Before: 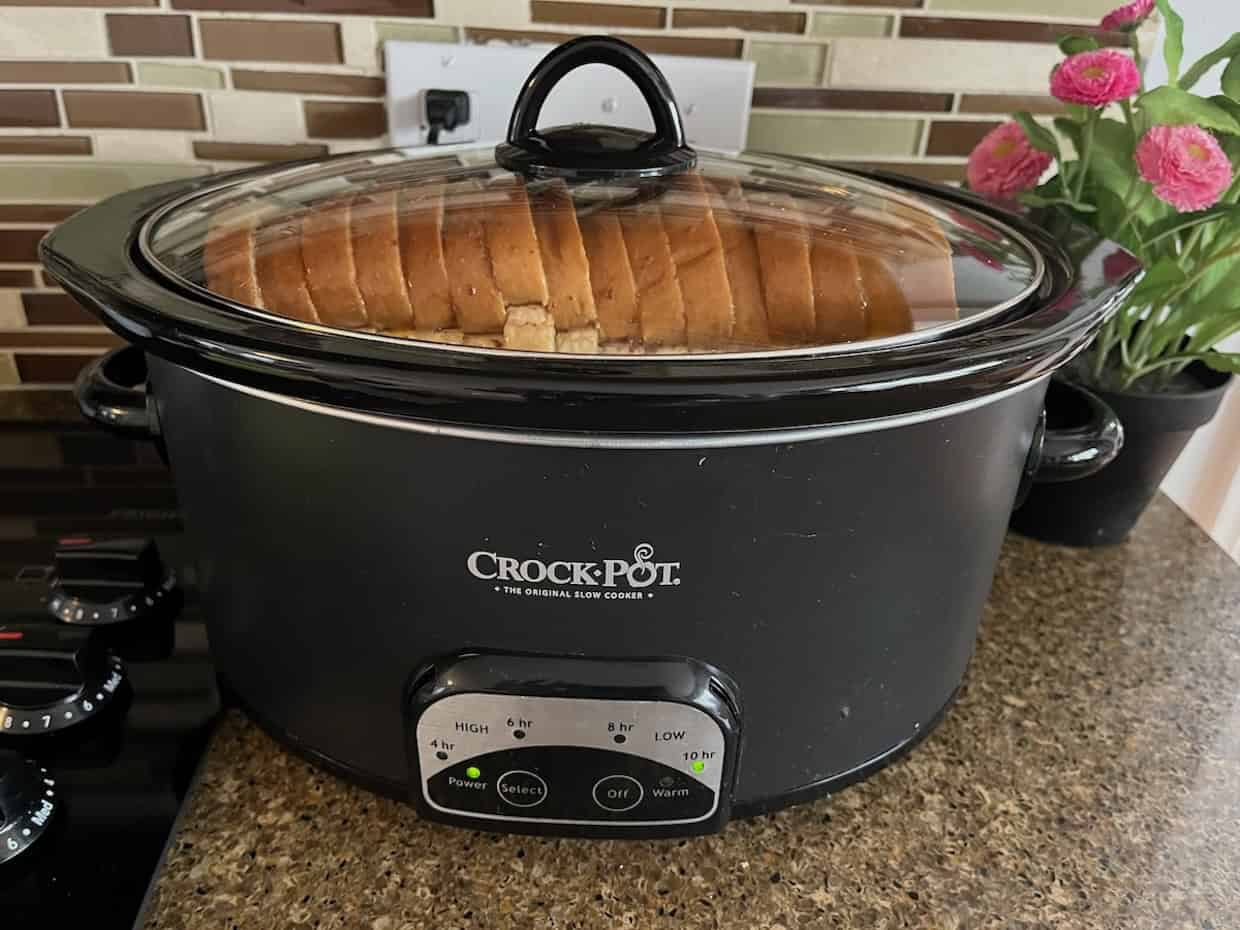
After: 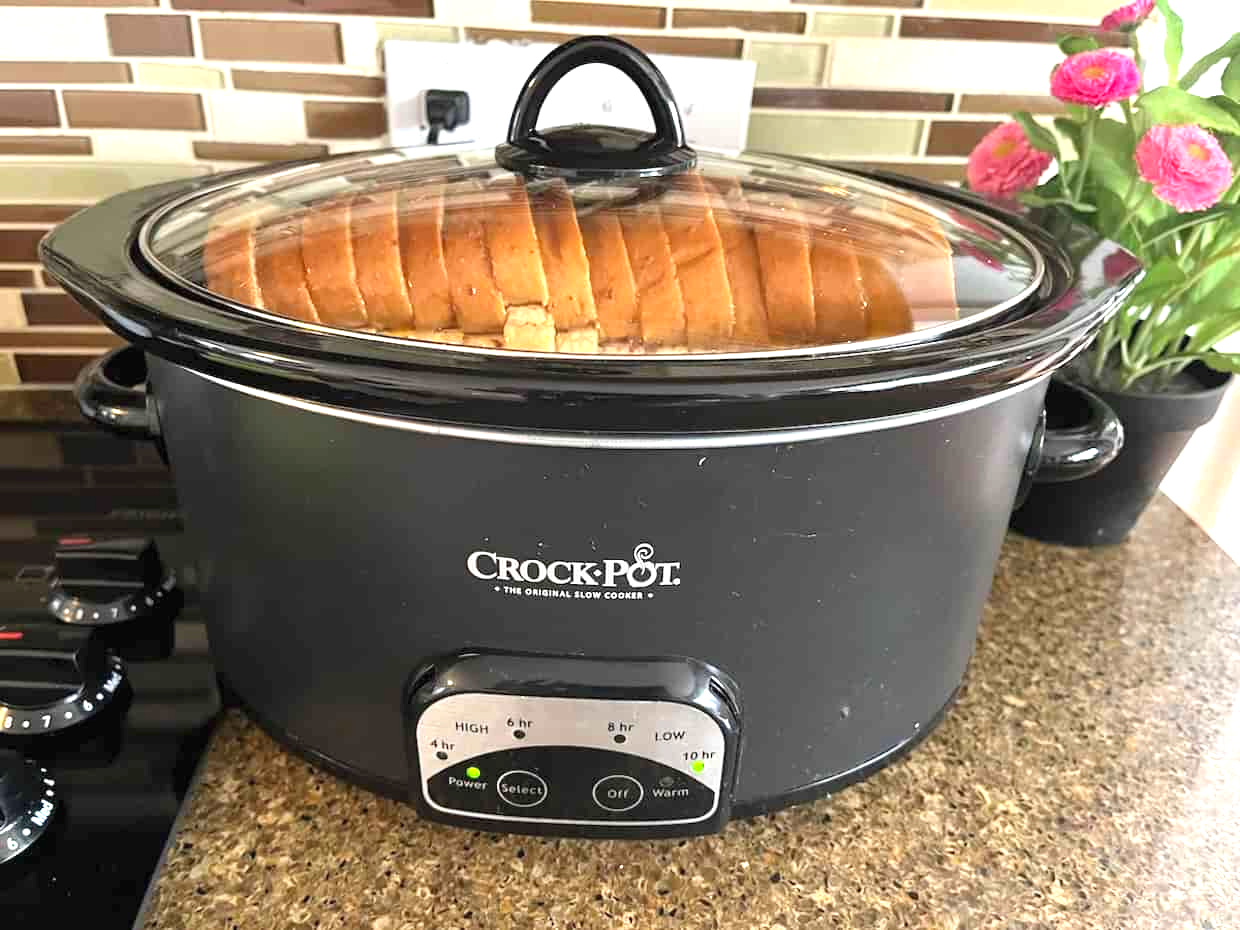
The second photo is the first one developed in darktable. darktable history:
exposure: black level correction 0, exposure 1.2 EV, compensate exposure bias true, compensate highlight preservation false
contrast brightness saturation: contrast 0.03, brightness 0.06, saturation 0.13
